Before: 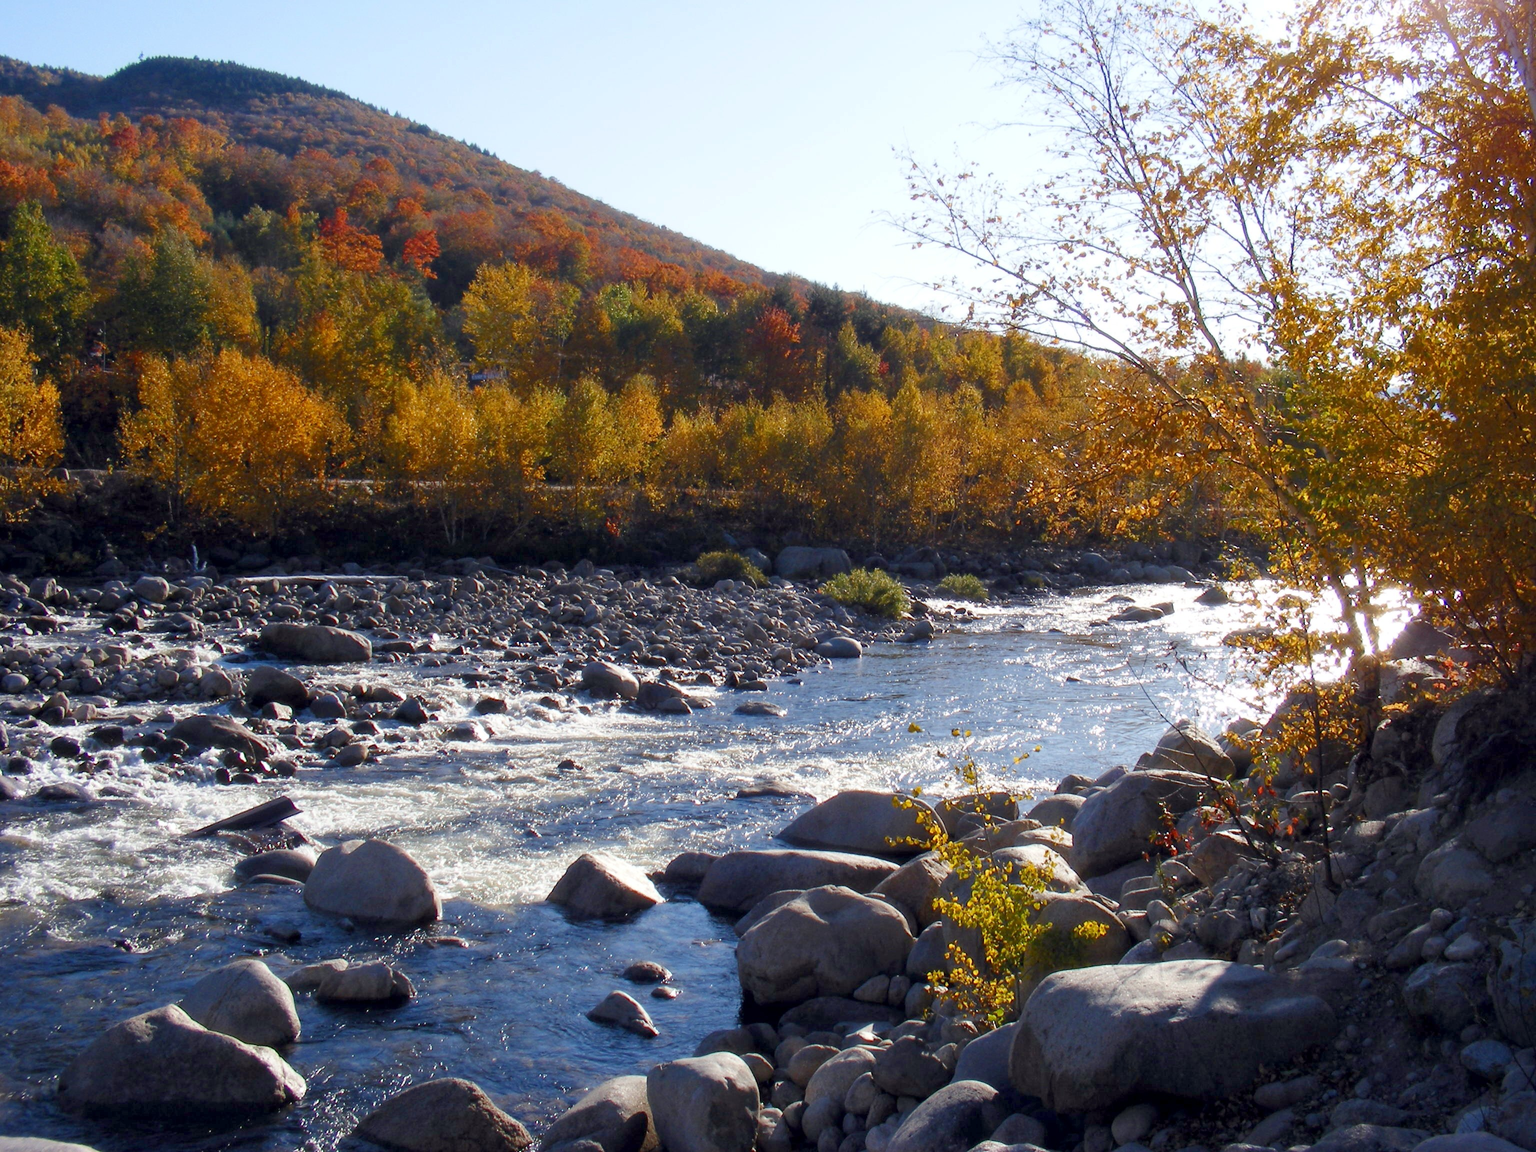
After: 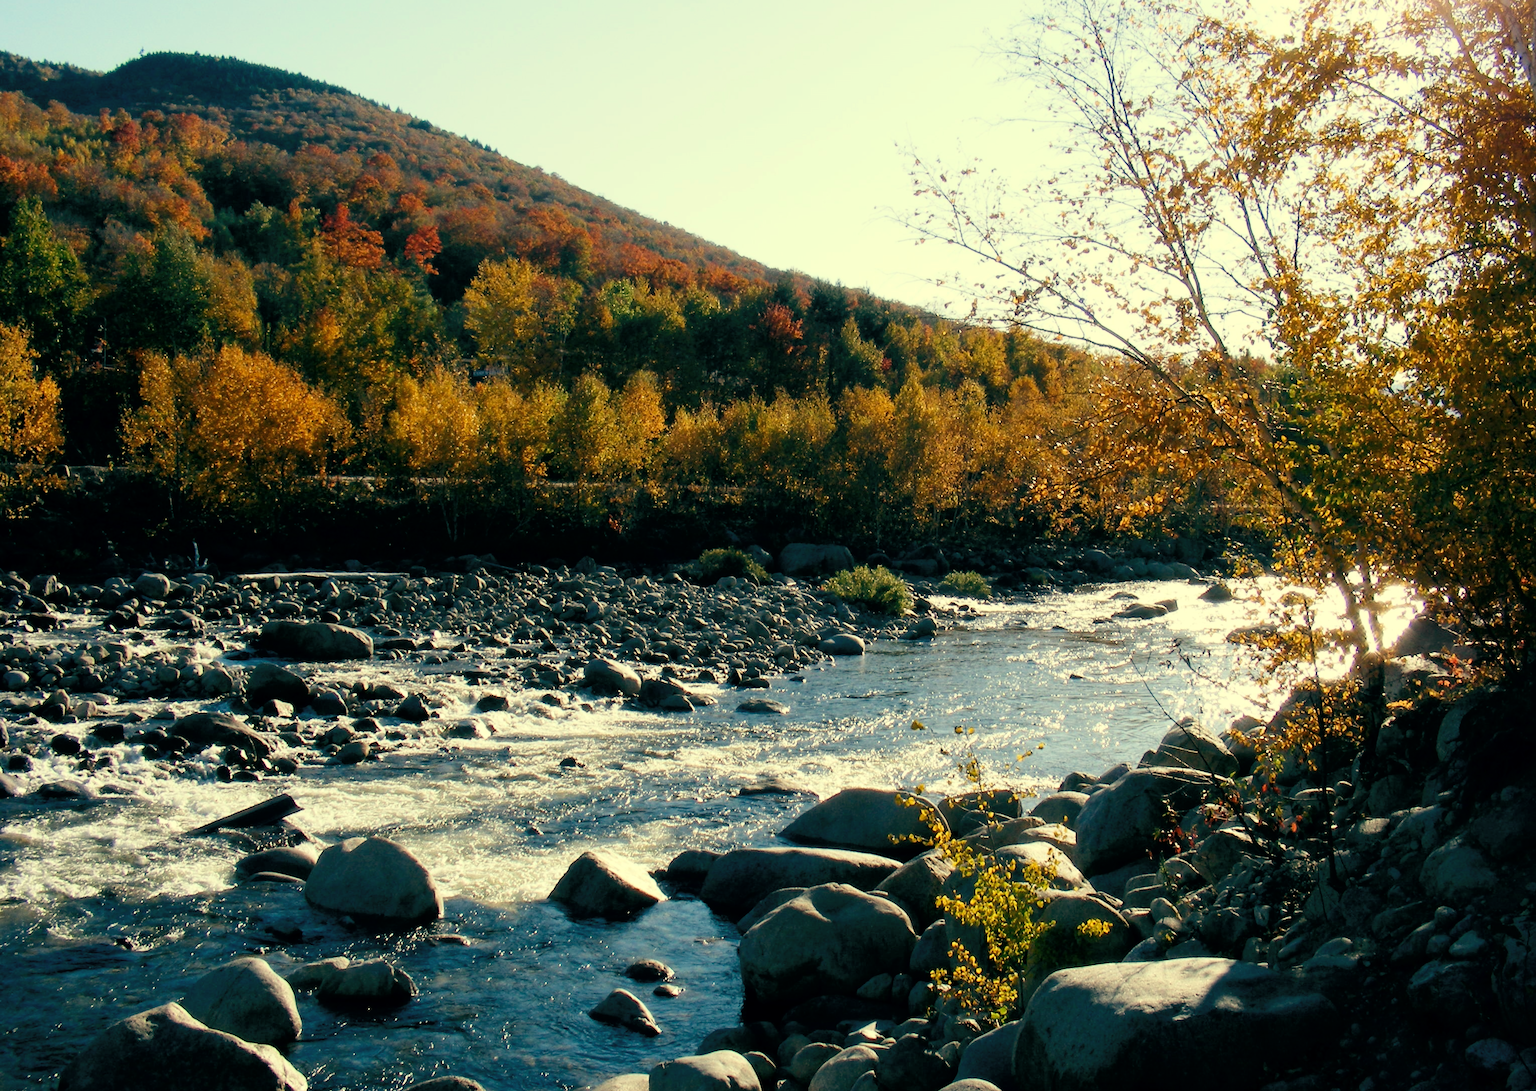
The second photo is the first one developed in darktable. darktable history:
color balance: mode lift, gamma, gain (sRGB), lift [1, 0.69, 1, 1], gamma [1, 1.482, 1, 1], gain [1, 1, 1, 0.802]
tone curve: curves: ch0 [(0, 0) (0.118, 0.034) (0.182, 0.124) (0.265, 0.214) (0.504, 0.508) (0.783, 0.825) (1, 1)], color space Lab, linked channels, preserve colors none
crop: top 0.448%, right 0.264%, bottom 5.045%
